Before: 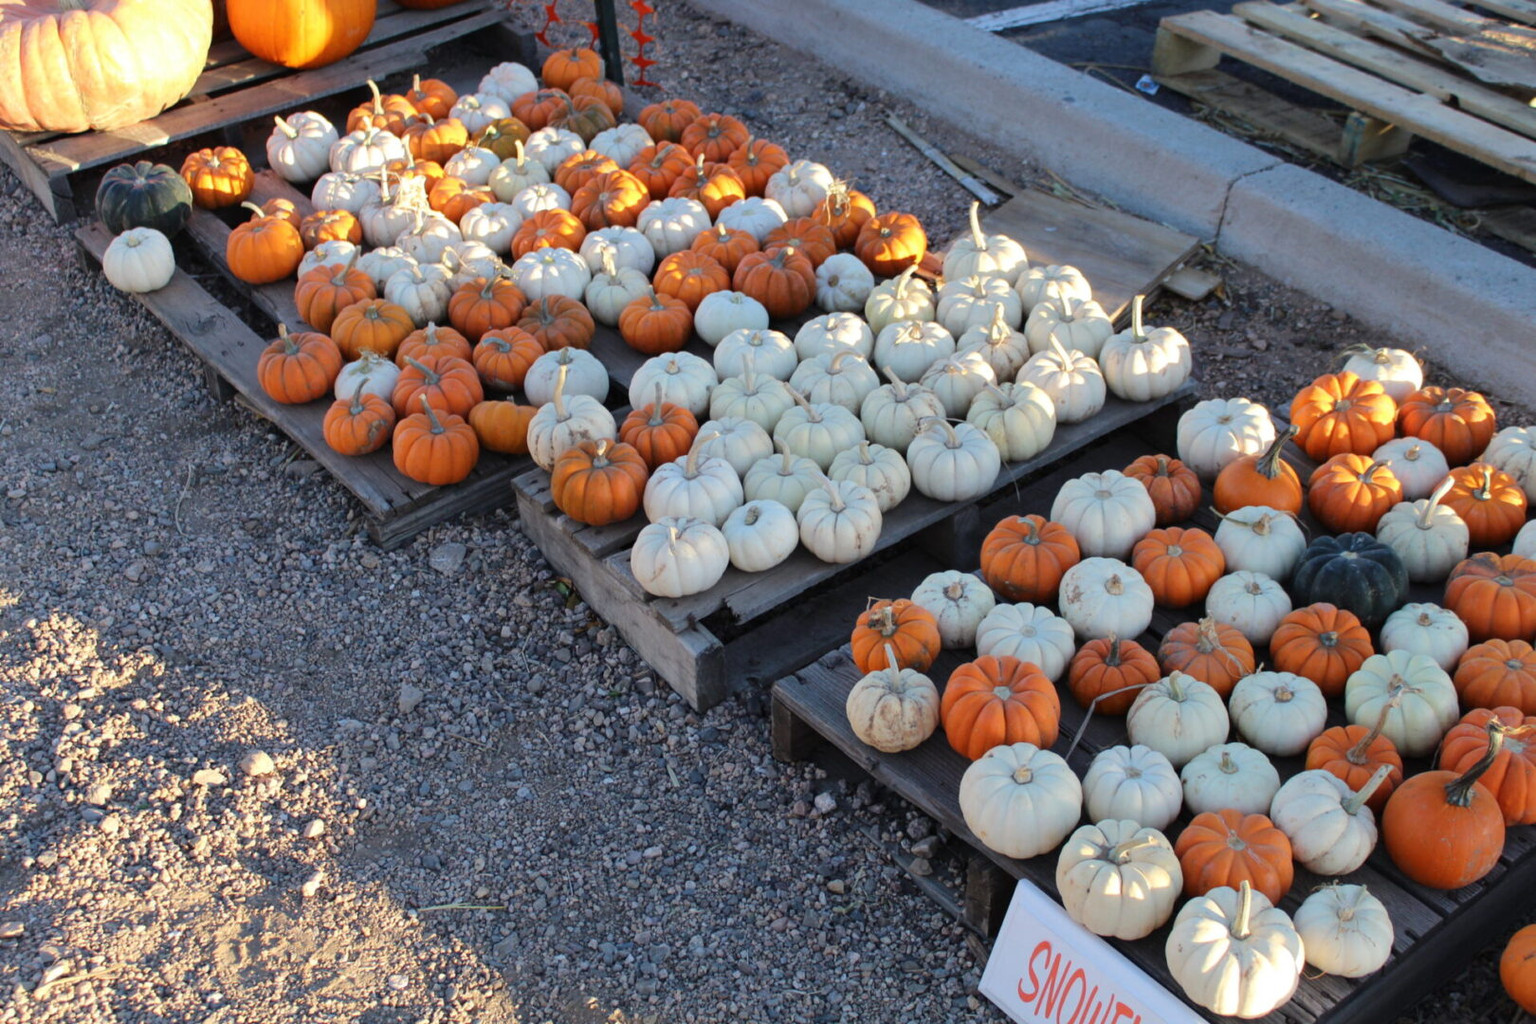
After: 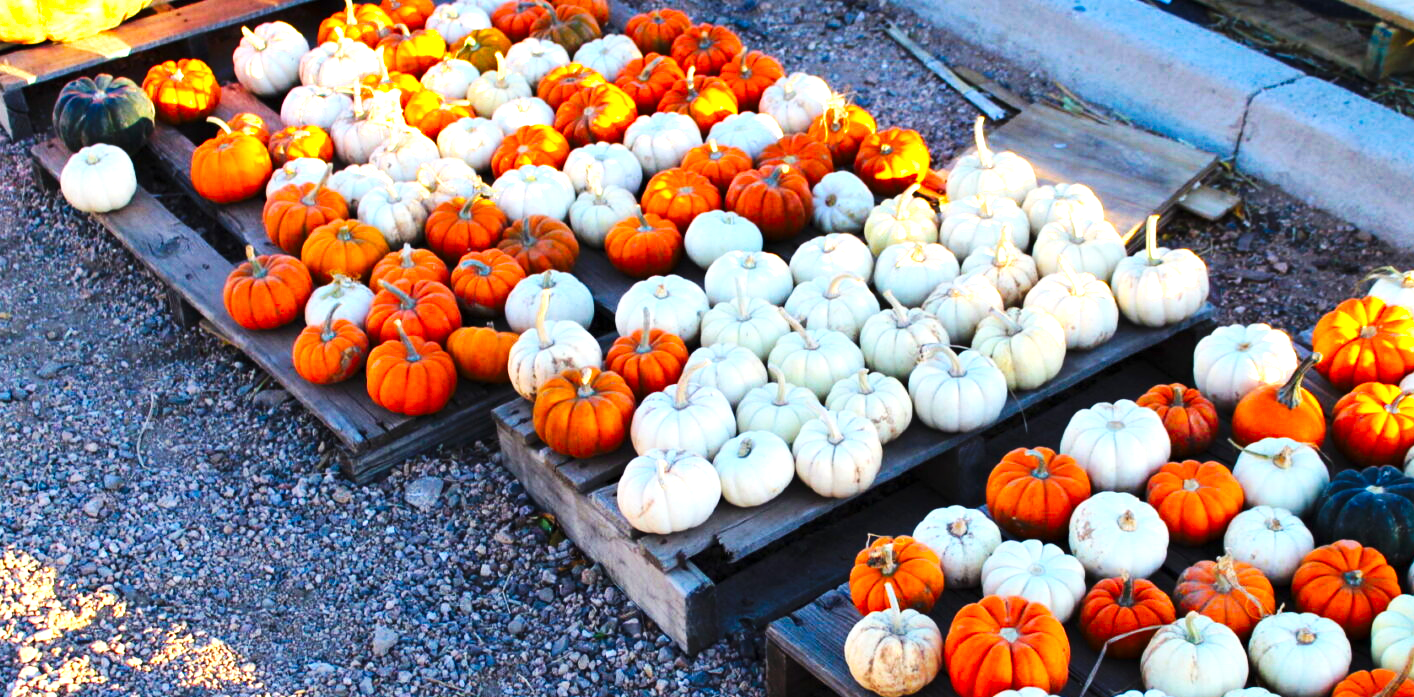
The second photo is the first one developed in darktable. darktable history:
crop: left 3.015%, top 8.969%, right 9.647%, bottom 26.457%
tone equalizer: on, module defaults
color balance: output saturation 98.5%
tone curve: curves: ch0 [(0, 0) (0.003, 0) (0.011, 0) (0.025, 0) (0.044, 0.006) (0.069, 0.024) (0.1, 0.038) (0.136, 0.052) (0.177, 0.08) (0.224, 0.112) (0.277, 0.145) (0.335, 0.206) (0.399, 0.284) (0.468, 0.372) (0.543, 0.477) (0.623, 0.593) (0.709, 0.717) (0.801, 0.815) (0.898, 0.92) (1, 1)], preserve colors none
exposure: black level correction 0, exposure 1.015 EV, compensate exposure bias true, compensate highlight preservation false
color balance rgb: linear chroma grading › global chroma 15%, perceptual saturation grading › global saturation 30%
